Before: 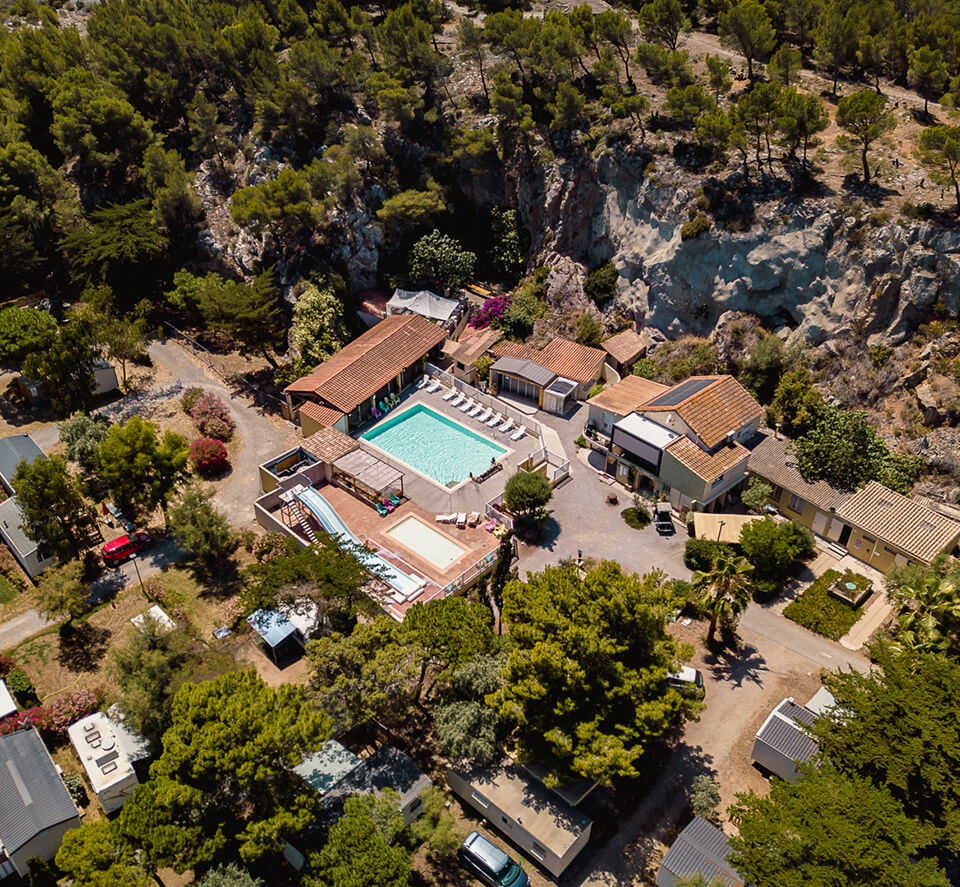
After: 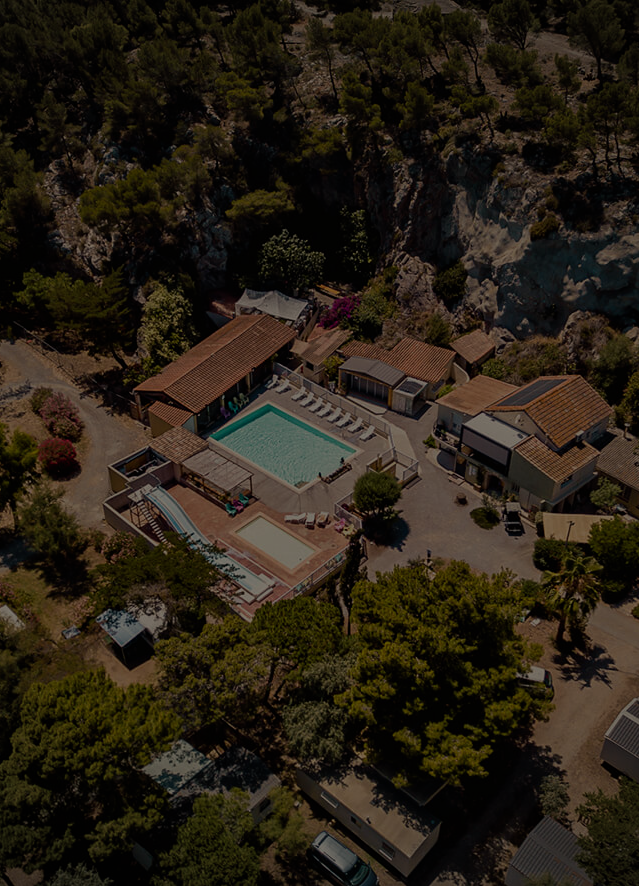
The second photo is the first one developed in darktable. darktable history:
vignetting: on, module defaults
crop and rotate: left 15.754%, right 17.579%
exposure: exposure -2.446 EV, compensate highlight preservation false
white balance: red 1.045, blue 0.932
